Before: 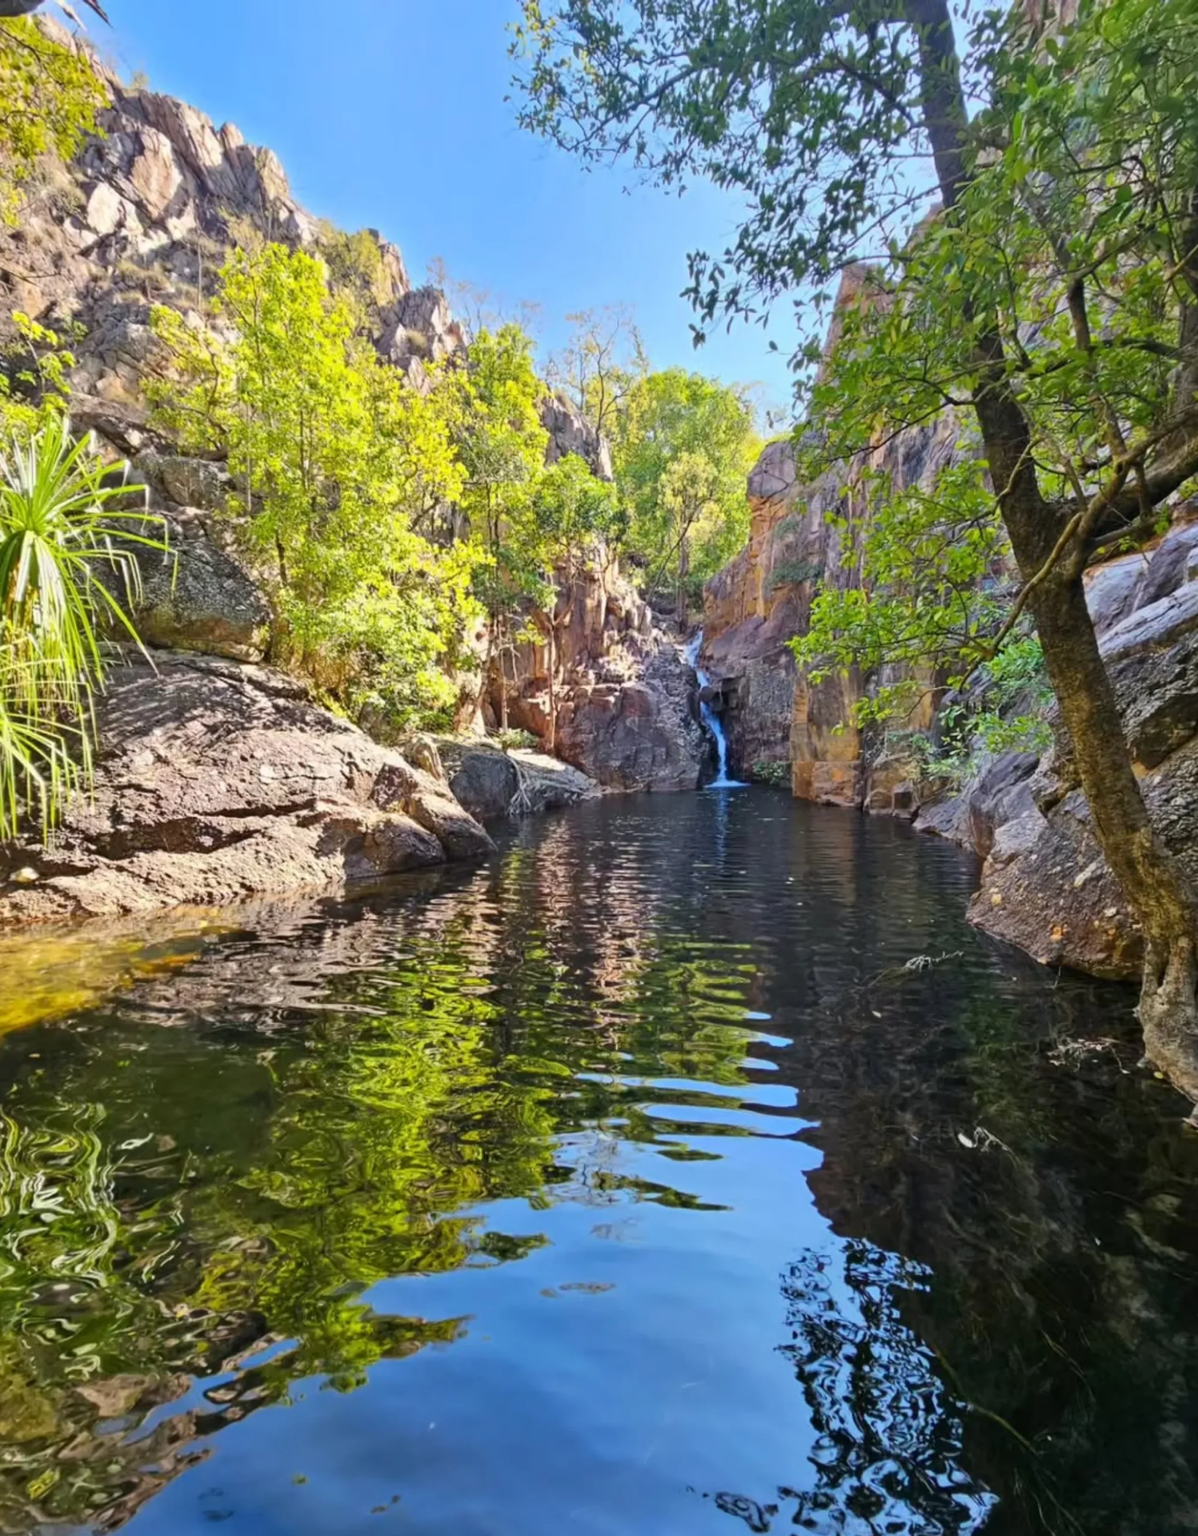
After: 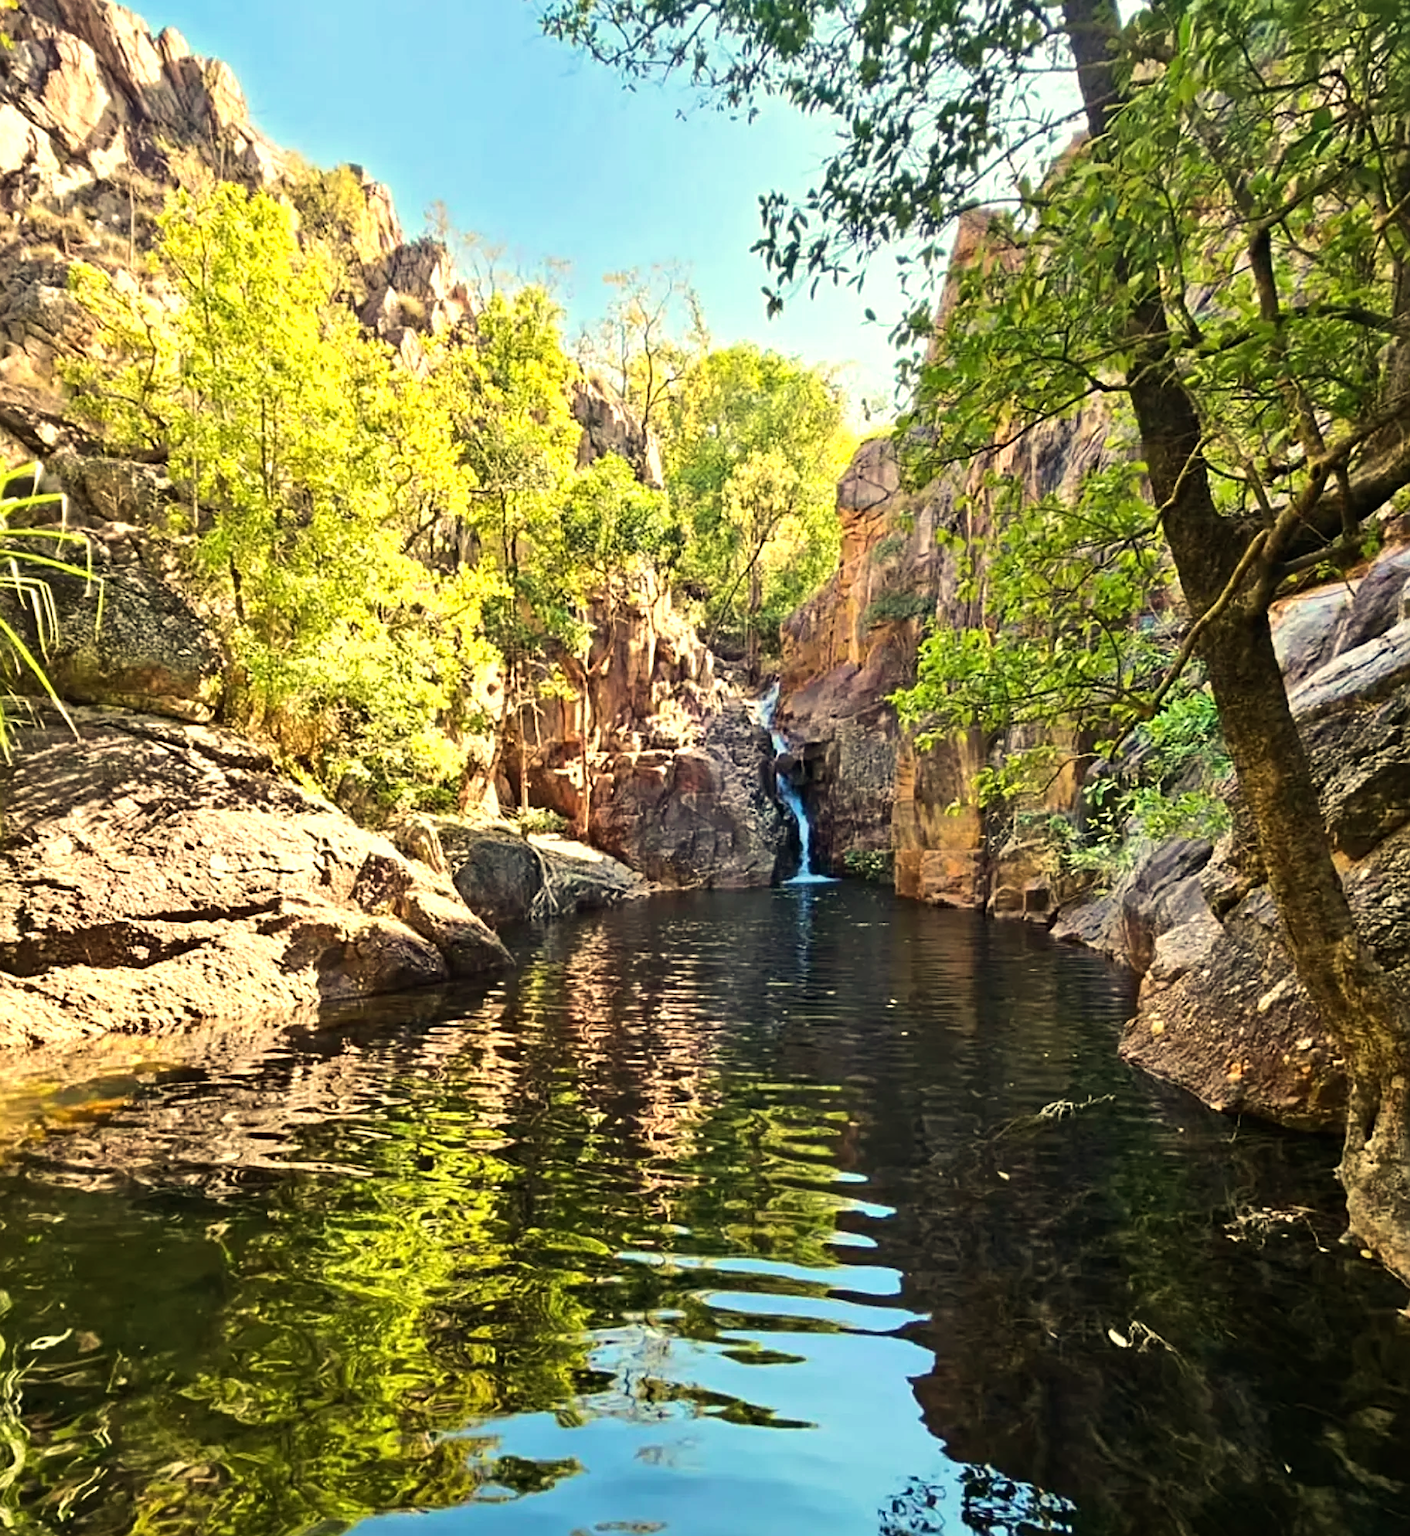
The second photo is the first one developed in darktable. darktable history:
crop: left 8.155%, top 6.611%, bottom 15.385%
sharpen: on, module defaults
white balance: red 1.08, blue 0.791
tone equalizer: -8 EV -0.75 EV, -7 EV -0.7 EV, -6 EV -0.6 EV, -5 EV -0.4 EV, -3 EV 0.4 EV, -2 EV 0.6 EV, -1 EV 0.7 EV, +0 EV 0.75 EV, edges refinement/feathering 500, mask exposure compensation -1.57 EV, preserve details no
velvia: on, module defaults
